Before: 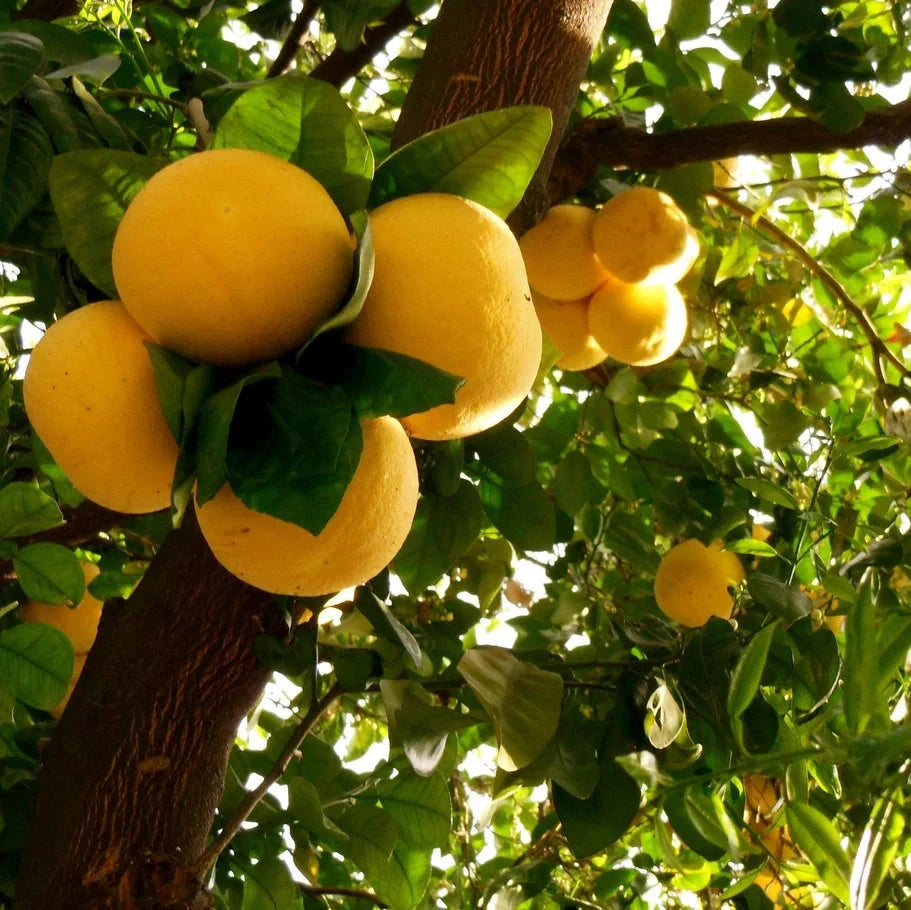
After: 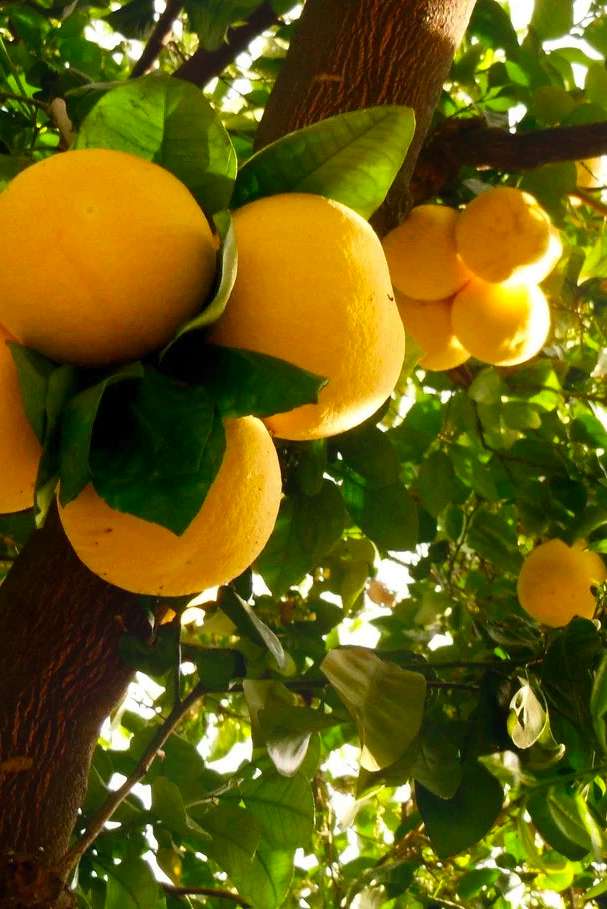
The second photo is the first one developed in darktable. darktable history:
contrast brightness saturation: contrast 0.08, saturation 0.2
crop and rotate: left 15.055%, right 18.278%
bloom: size 13.65%, threshold 98.39%, strength 4.82%
